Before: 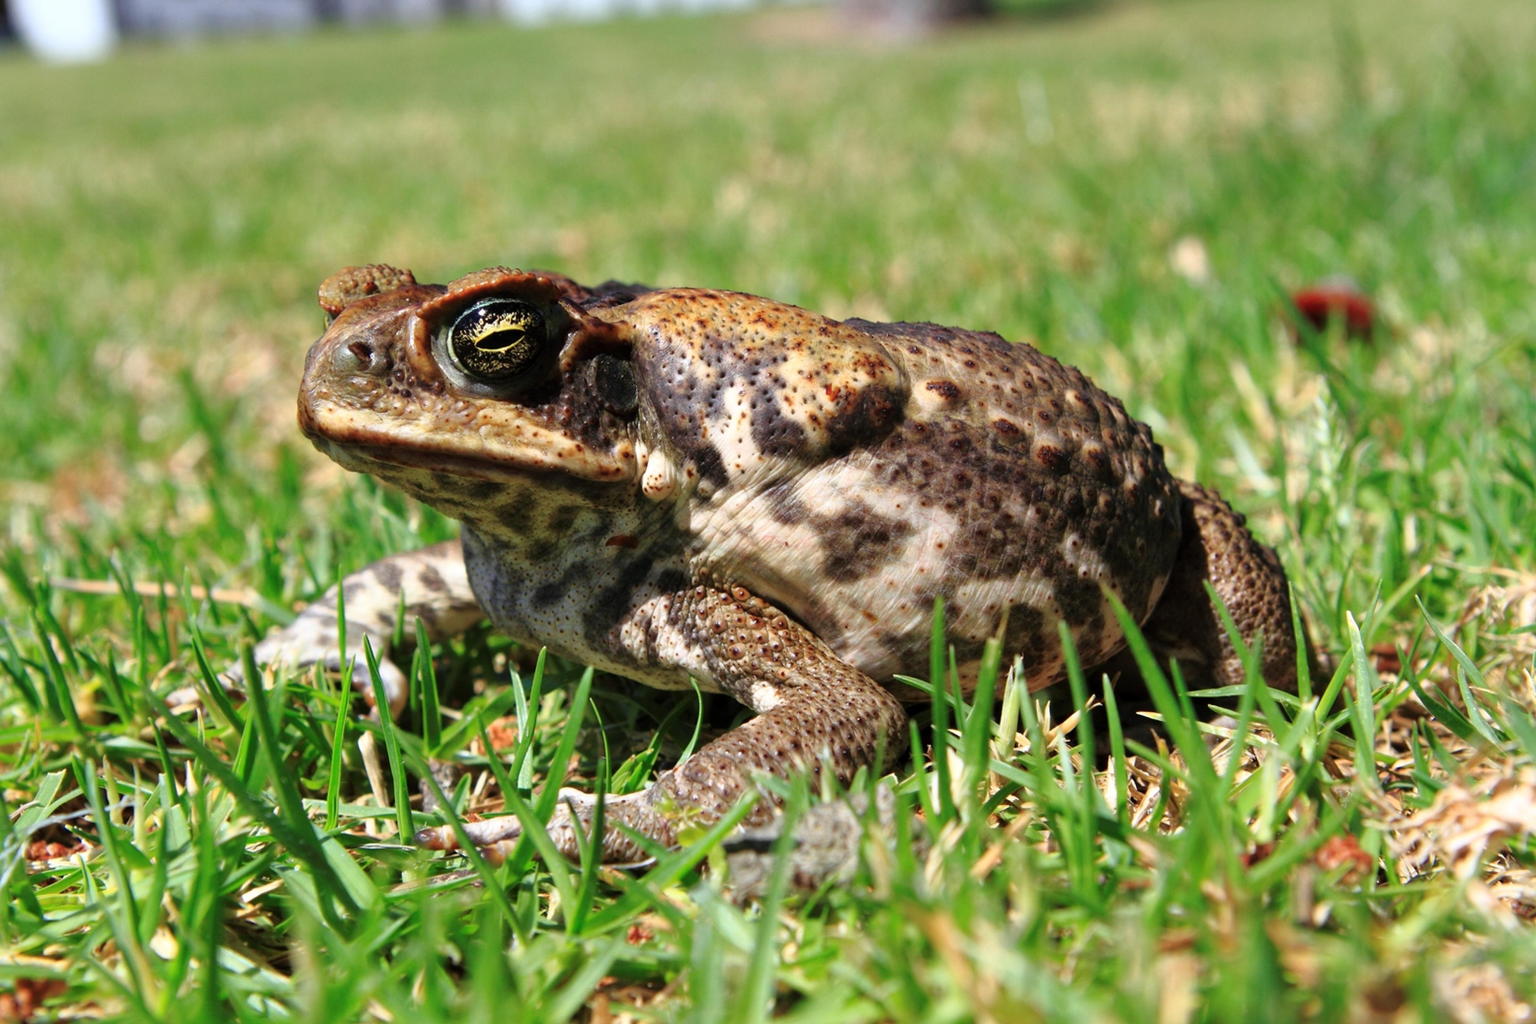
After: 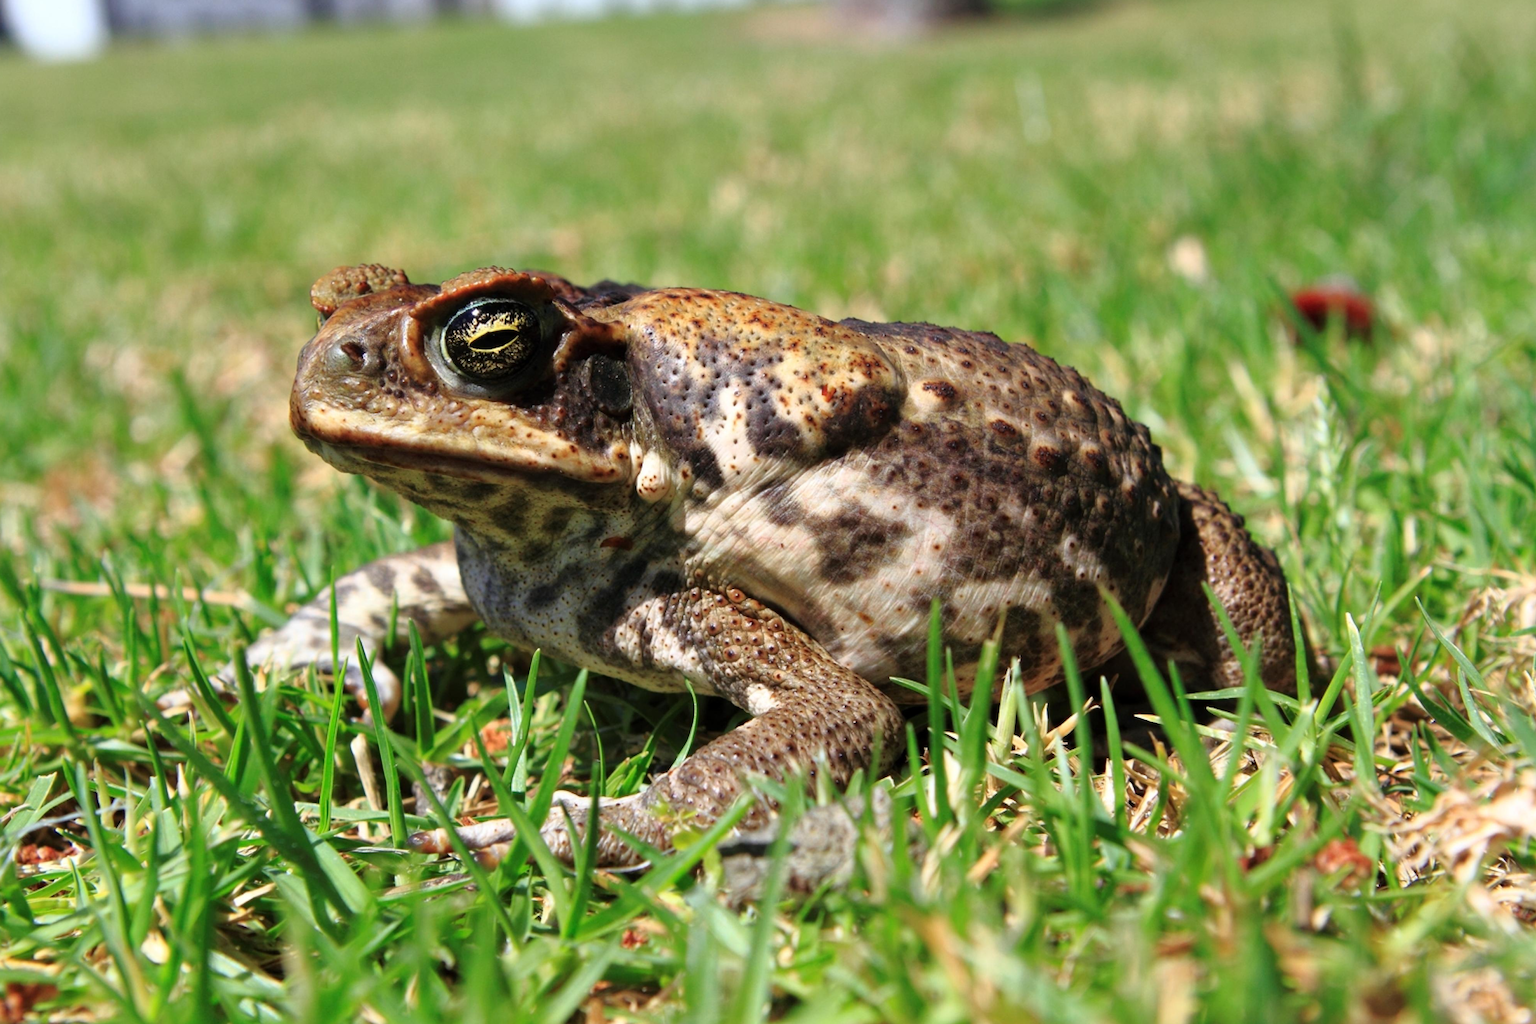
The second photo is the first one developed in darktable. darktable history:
crop and rotate: left 0.671%, top 0.27%, bottom 0.257%
